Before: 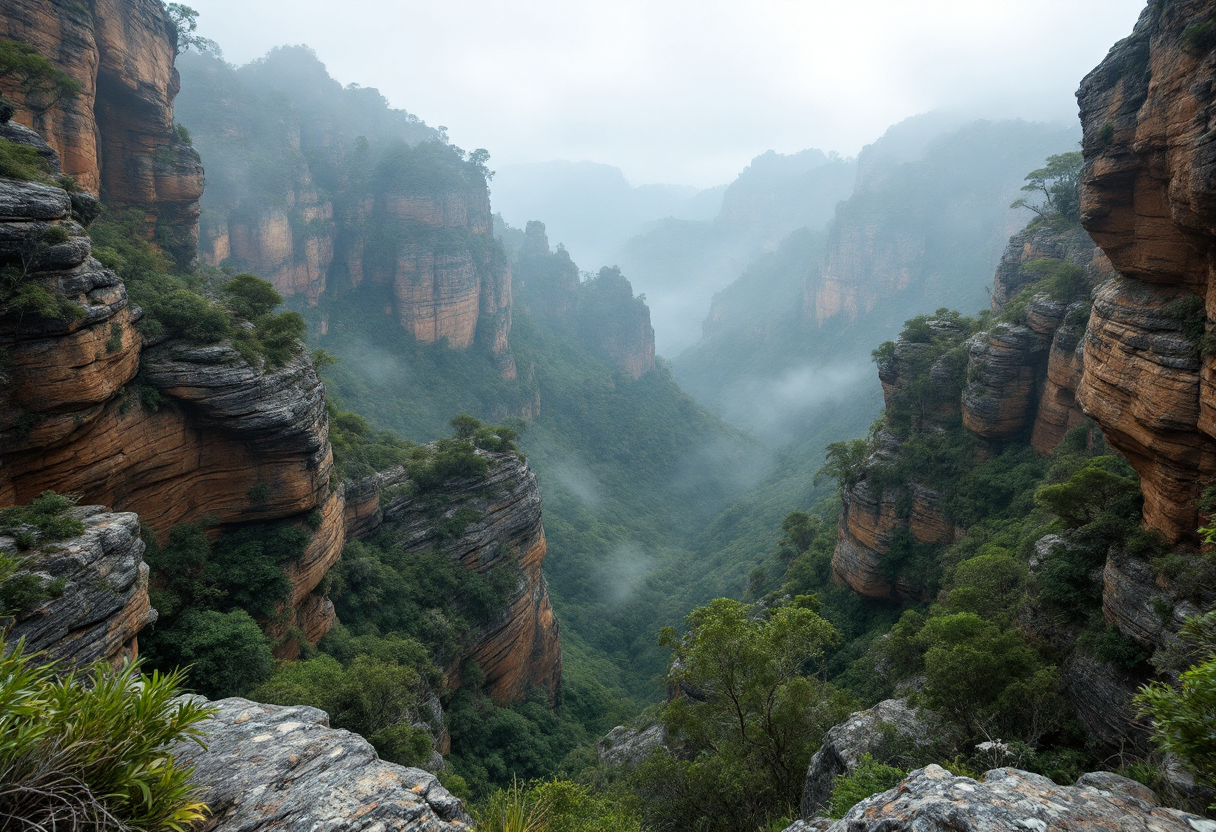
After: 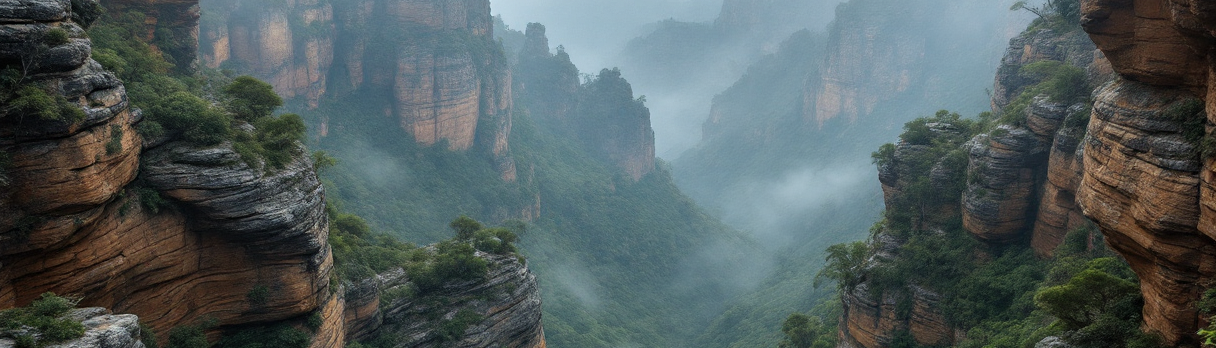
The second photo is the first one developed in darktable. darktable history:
rotate and perspective: automatic cropping off
crop and rotate: top 23.84%, bottom 34.294%
shadows and highlights: shadows 20.91, highlights -82.73, soften with gaussian
